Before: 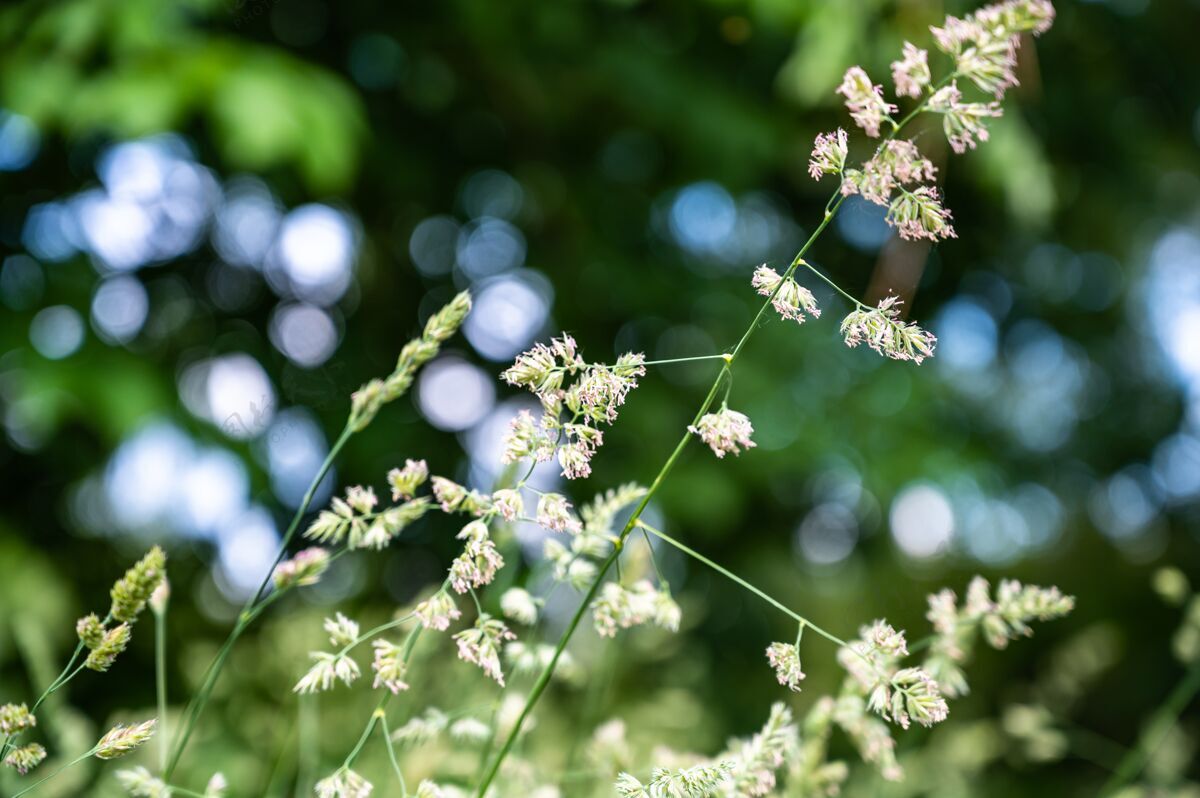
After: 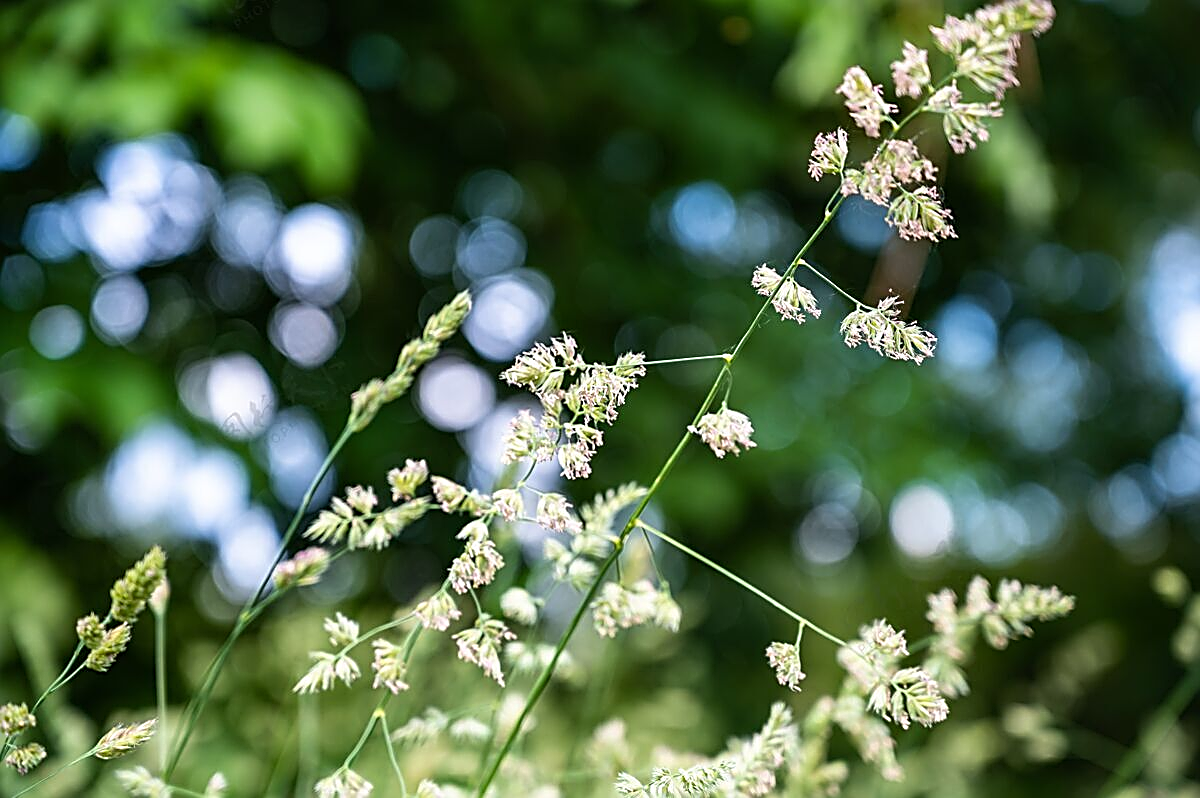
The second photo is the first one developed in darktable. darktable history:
sharpen: amount 1.004
